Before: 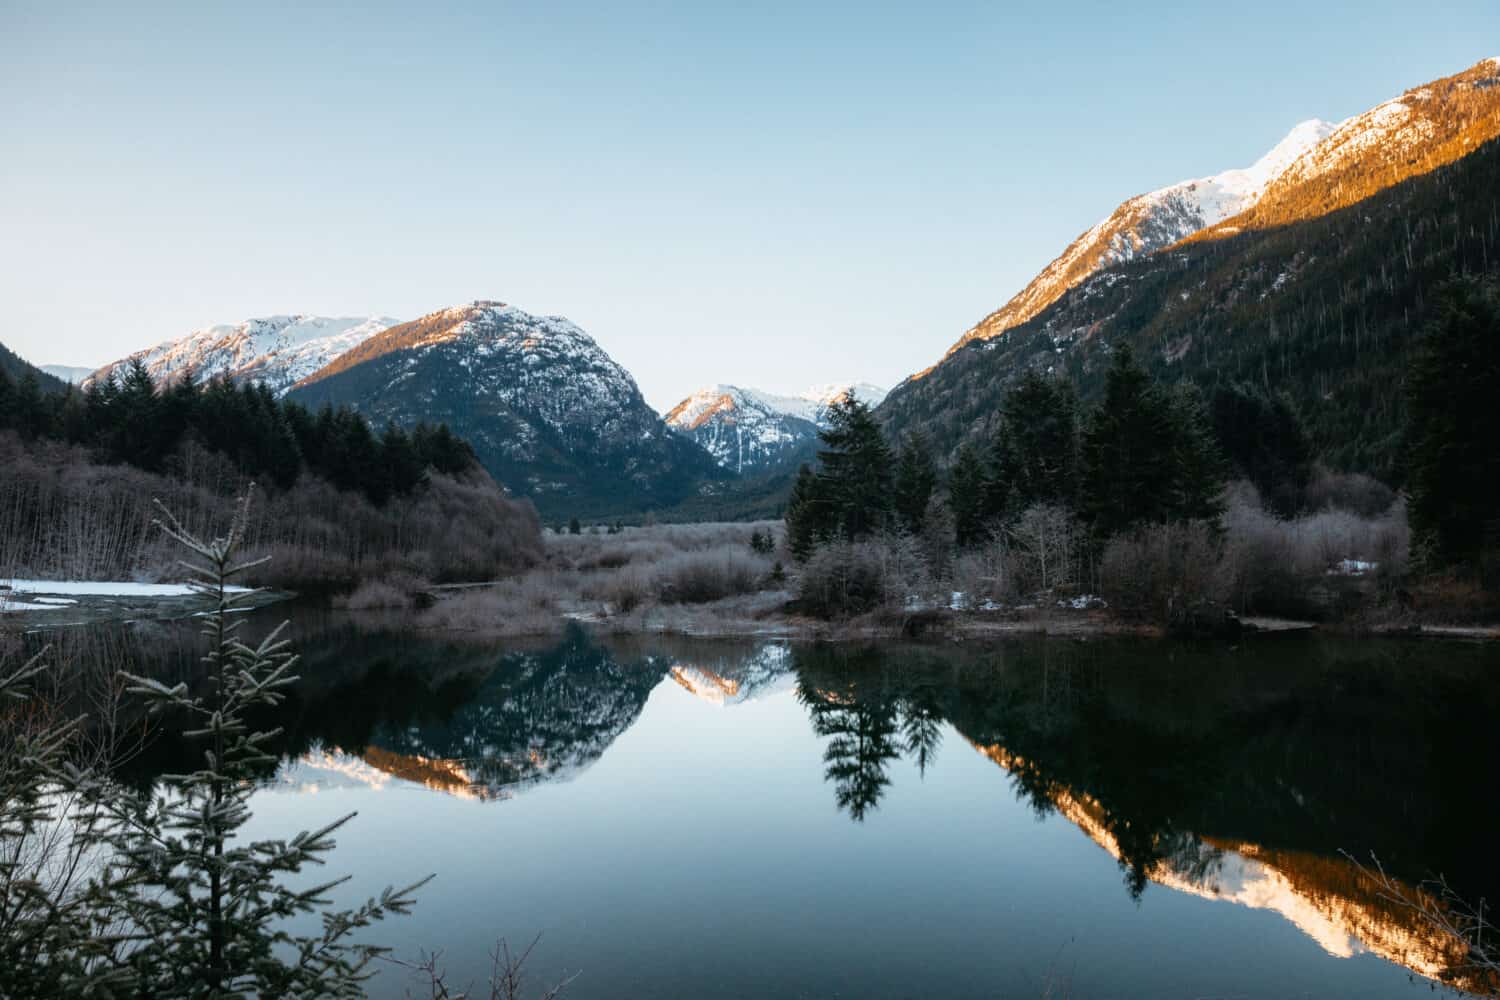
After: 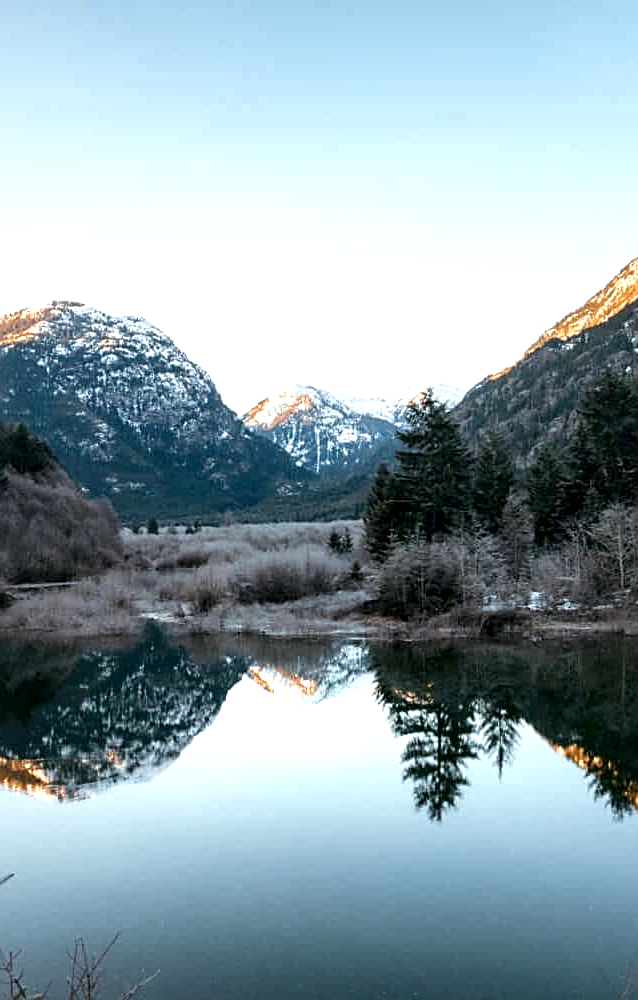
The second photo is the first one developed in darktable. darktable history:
exposure: black level correction 0, exposure 0.5 EV, compensate exposure bias true, compensate highlight preservation false
crop: left 28.194%, right 29.247%
local contrast: mode bilateral grid, contrast 100, coarseness 99, detail 165%, midtone range 0.2
sharpen: on, module defaults
